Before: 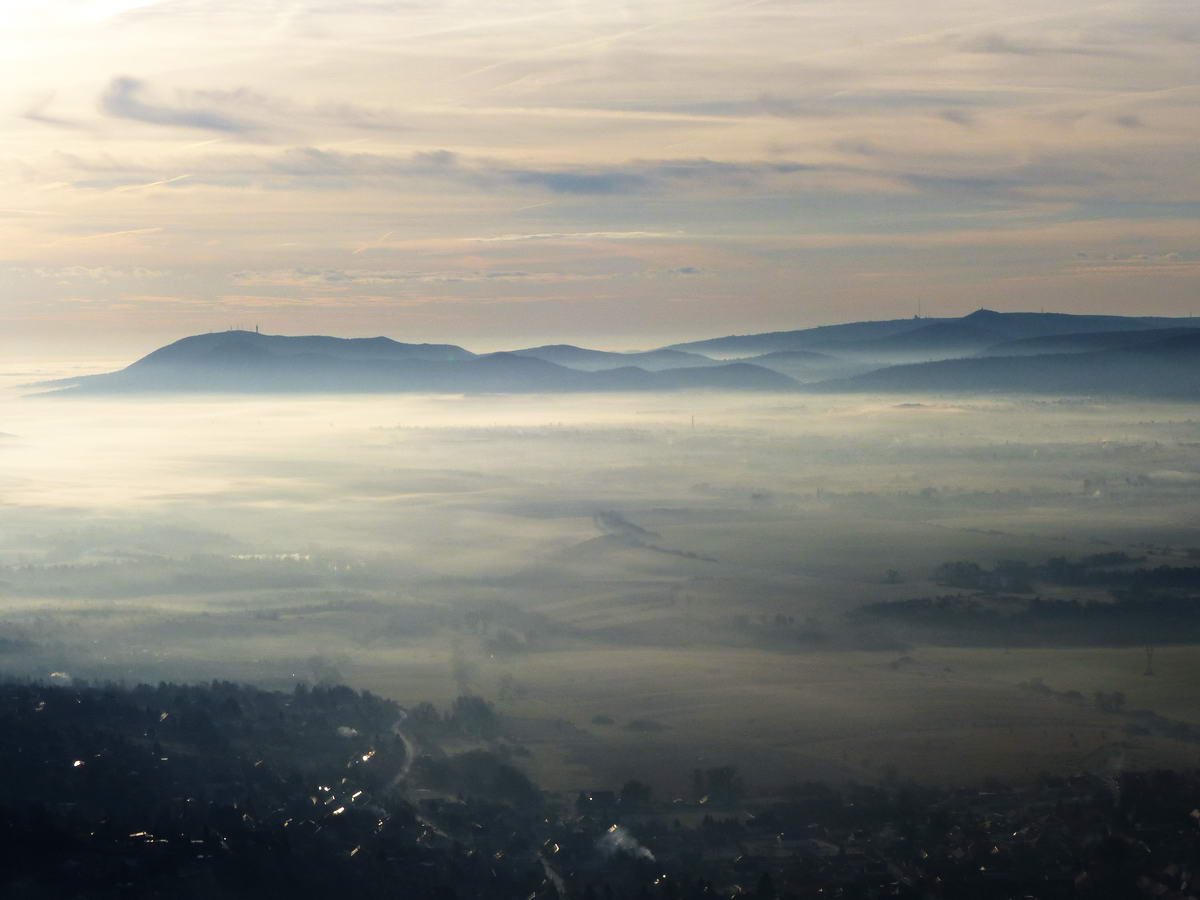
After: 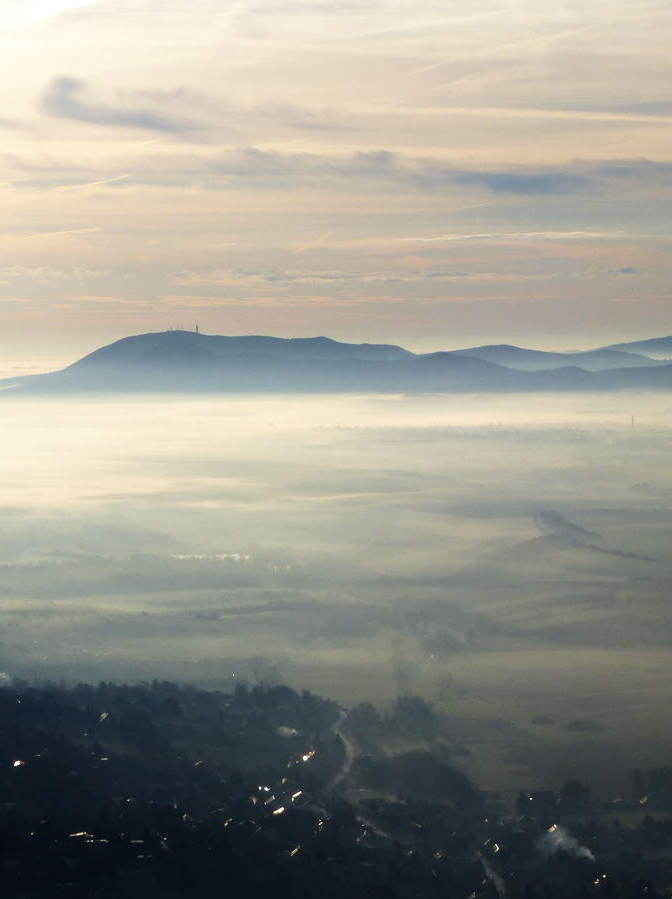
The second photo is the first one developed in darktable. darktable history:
crop: left 5.083%, right 38.888%
